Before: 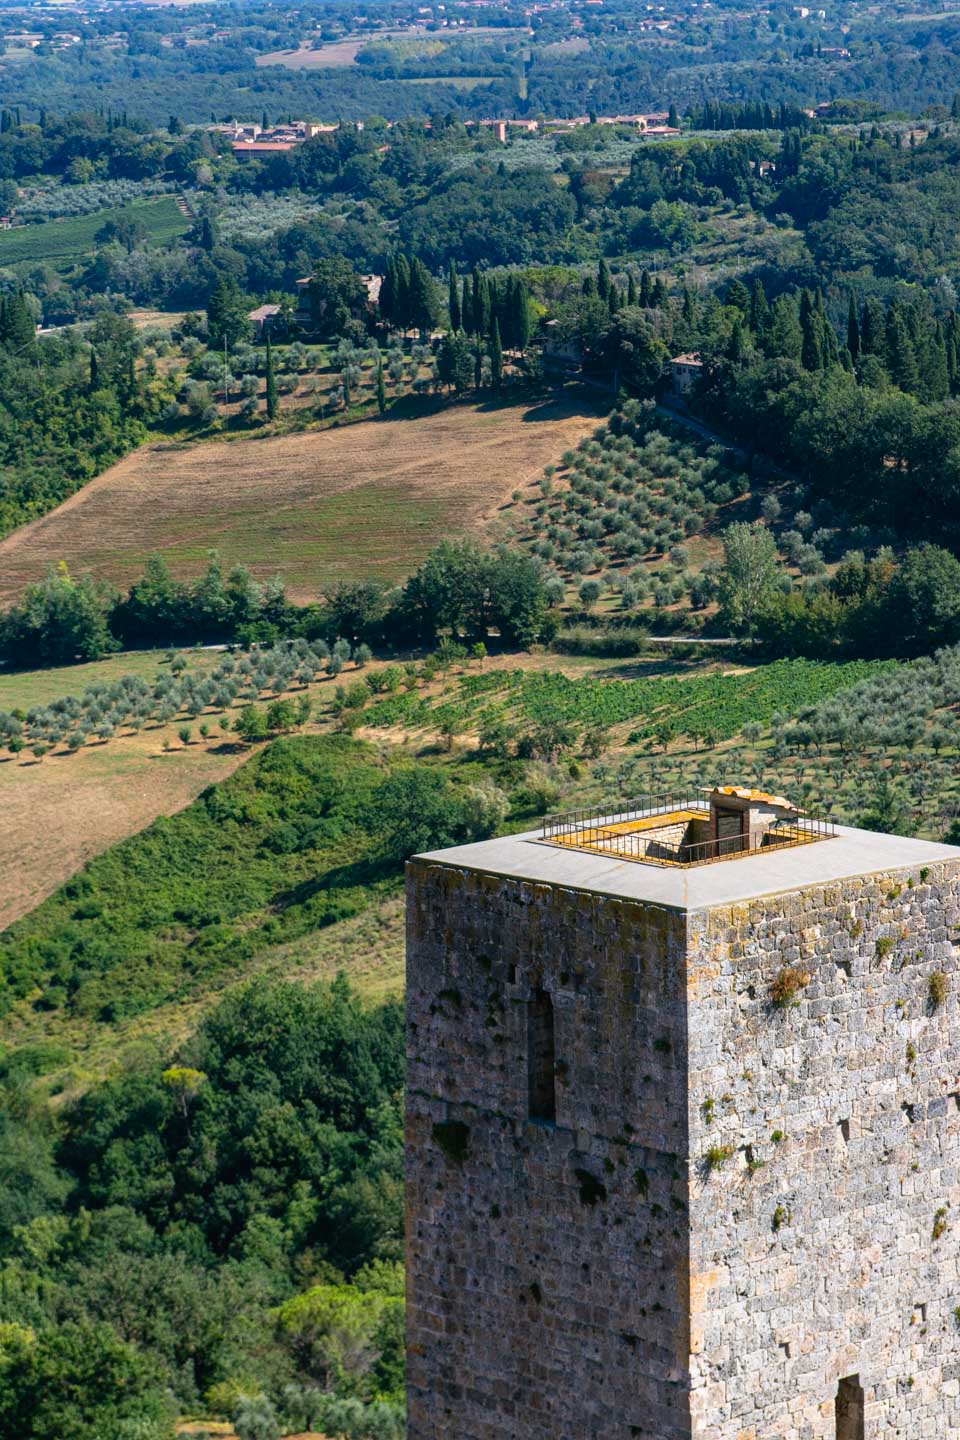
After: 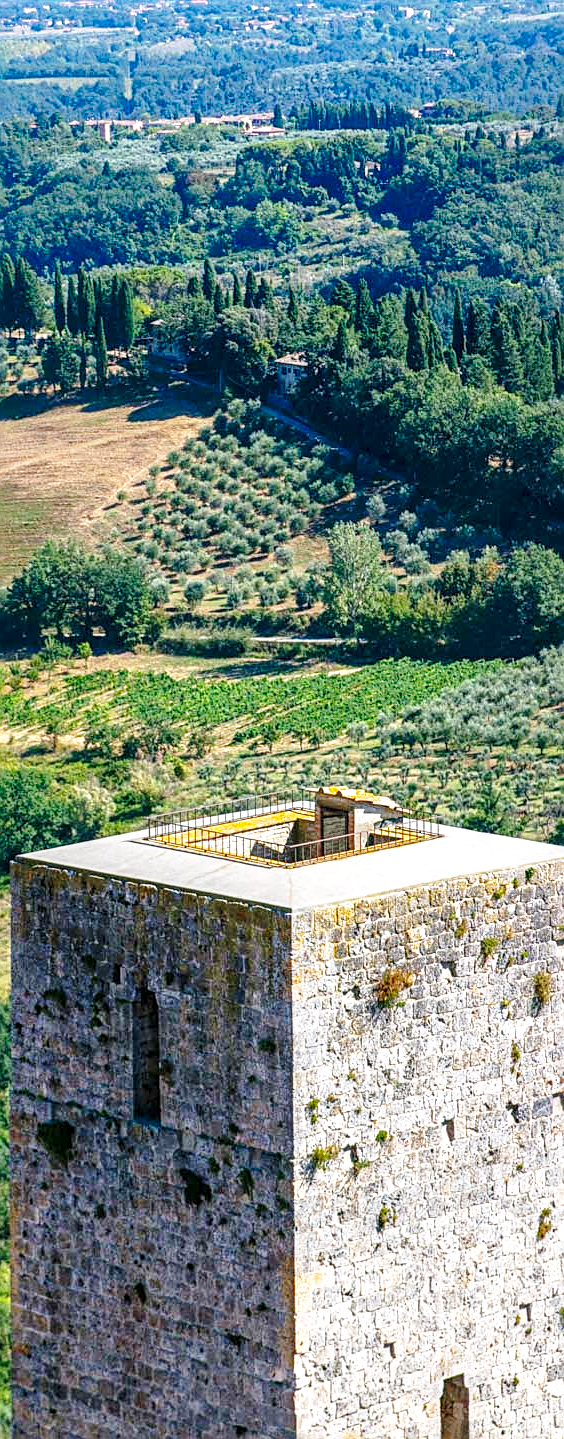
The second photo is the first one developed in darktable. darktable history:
color calibration: illuminant same as pipeline (D50), adaptation XYZ, x 0.346, y 0.359, temperature 5022 K
local contrast: detail 130%
crop: left 41.159%
base curve: curves: ch0 [(0, 0) (0.028, 0.03) (0.121, 0.232) (0.46, 0.748) (0.859, 0.968) (1, 1)], preserve colors none
sharpen: on, module defaults
exposure: exposure 0.3 EV, compensate highlight preservation false
shadows and highlights: on, module defaults
tone equalizer: edges refinement/feathering 500, mask exposure compensation -1.57 EV, preserve details no
